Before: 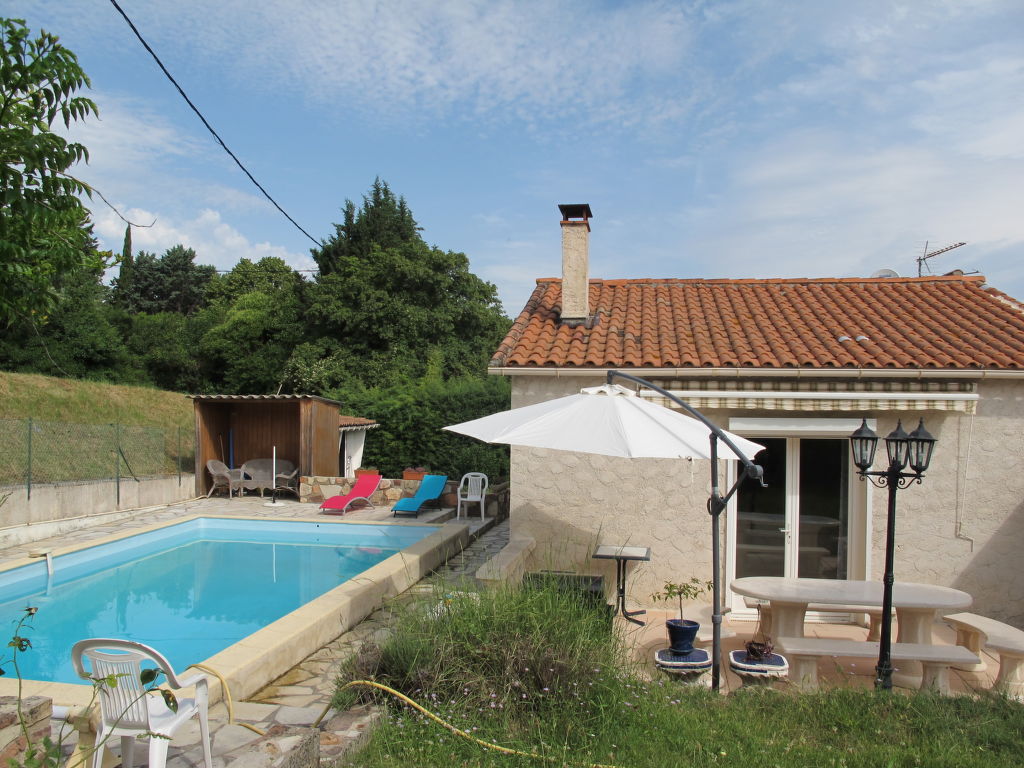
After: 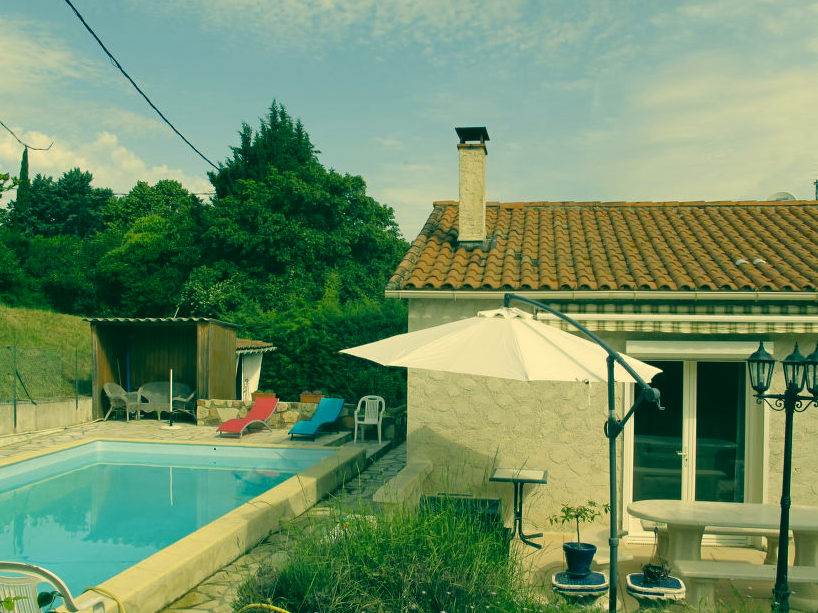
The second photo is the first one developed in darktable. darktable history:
color correction: highlights a* 1.83, highlights b* 34.02, shadows a* -36.68, shadows b* -5.48
crop and rotate: left 10.071%, top 10.071%, right 10.02%, bottom 10.02%
